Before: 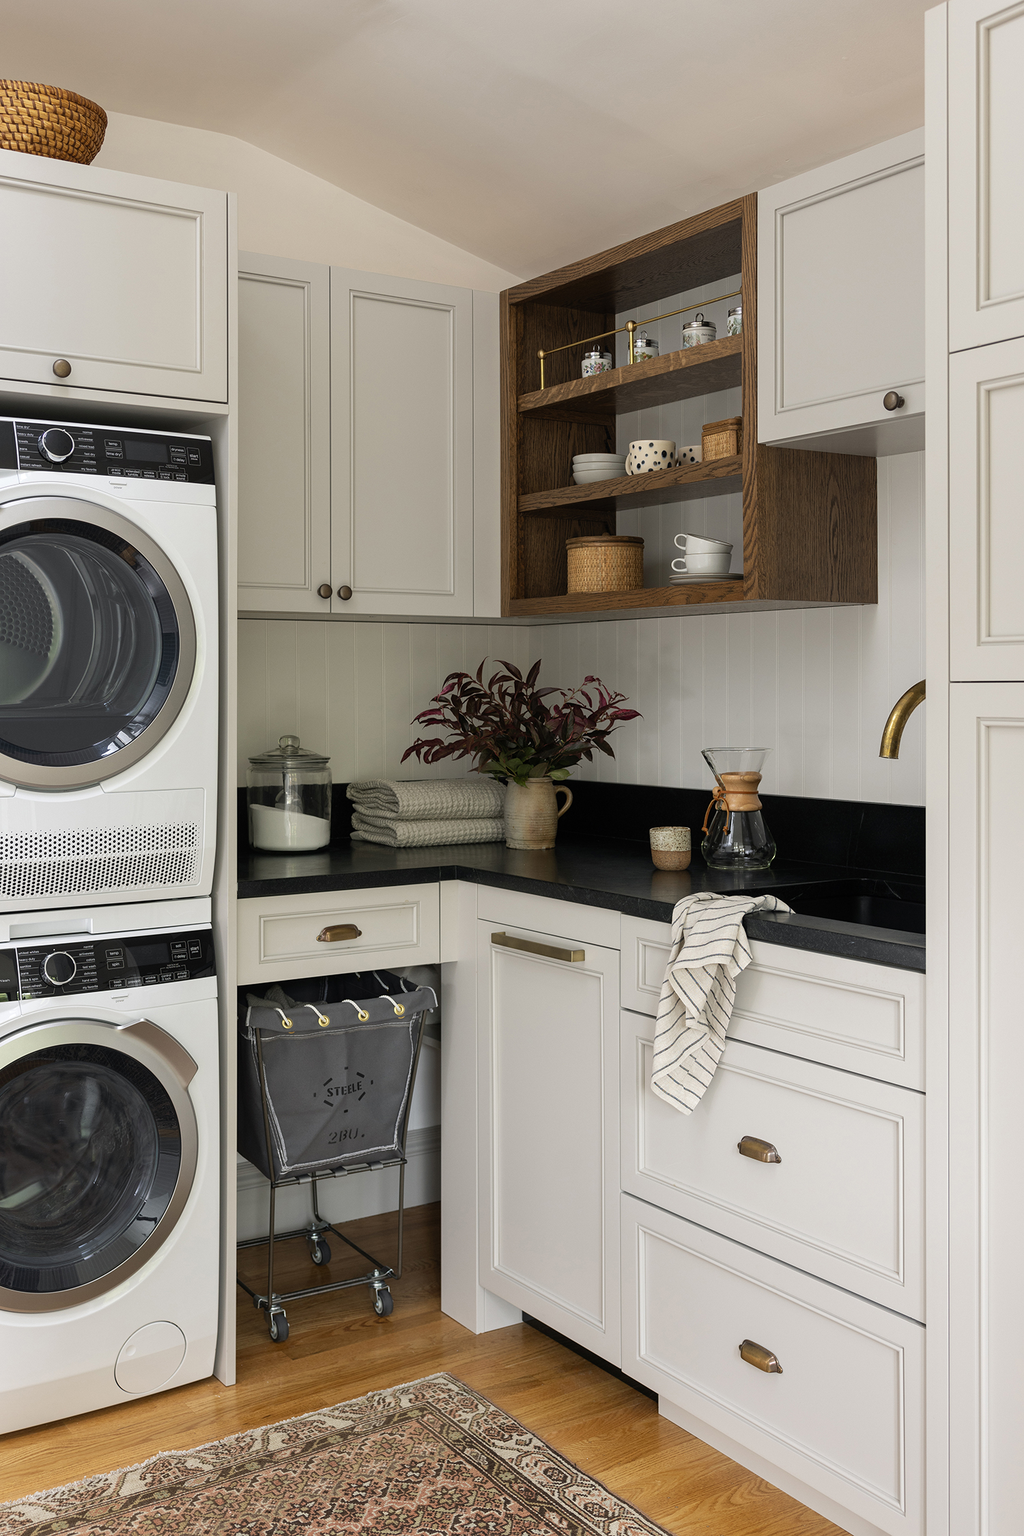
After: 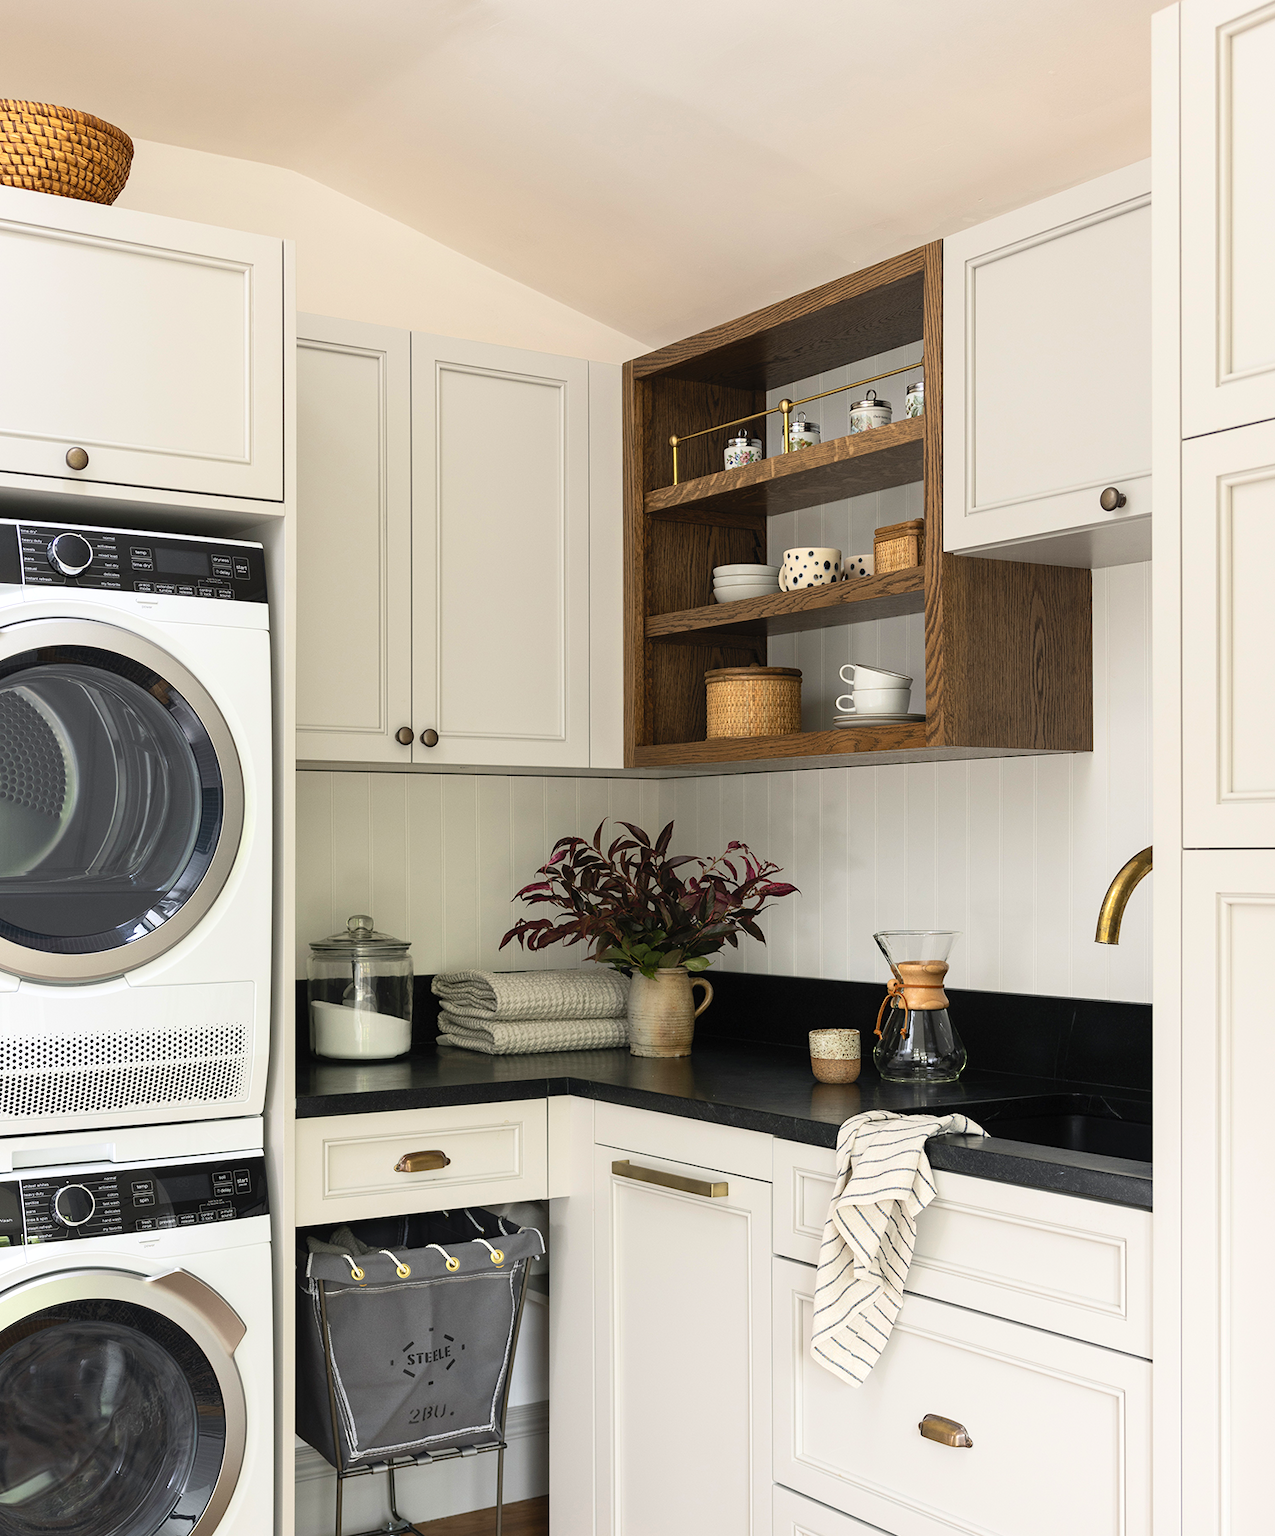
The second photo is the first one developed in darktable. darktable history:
contrast brightness saturation: contrast 0.2, brightness 0.16, saturation 0.22
crop: bottom 19.644%
exposure: exposure 0.2 EV, compensate highlight preservation false
